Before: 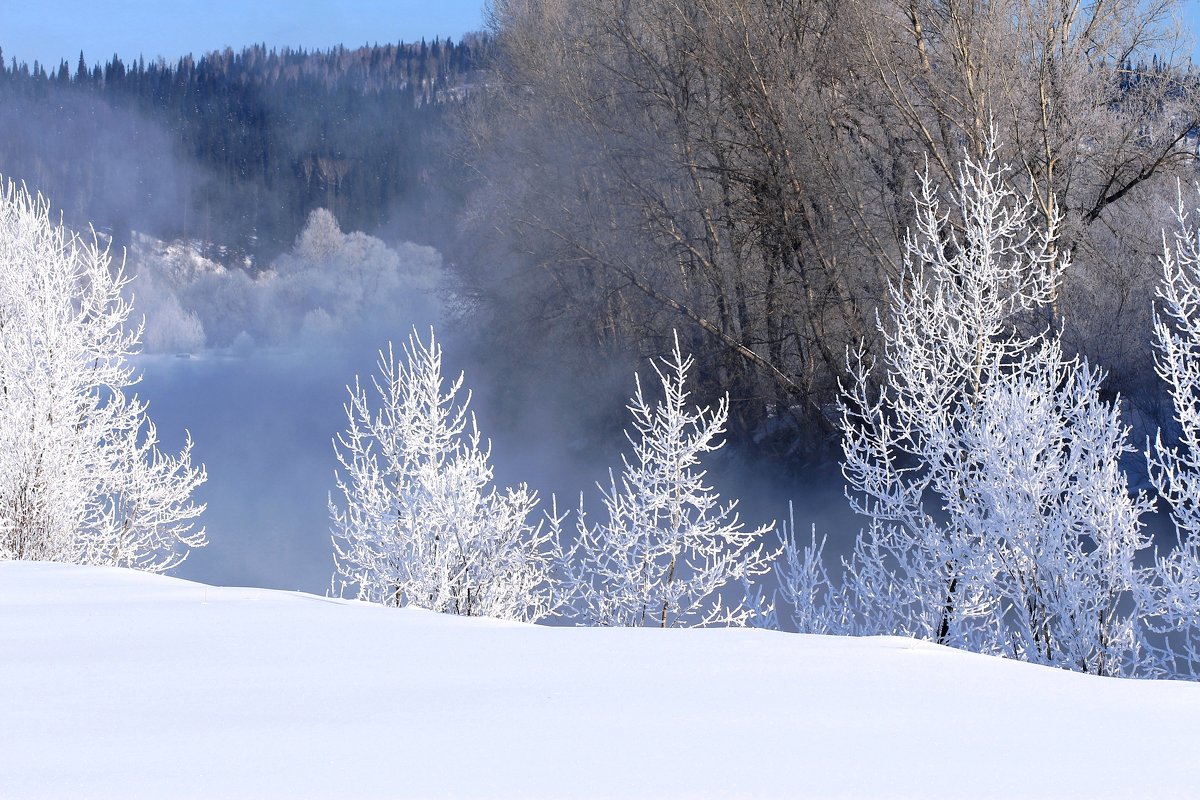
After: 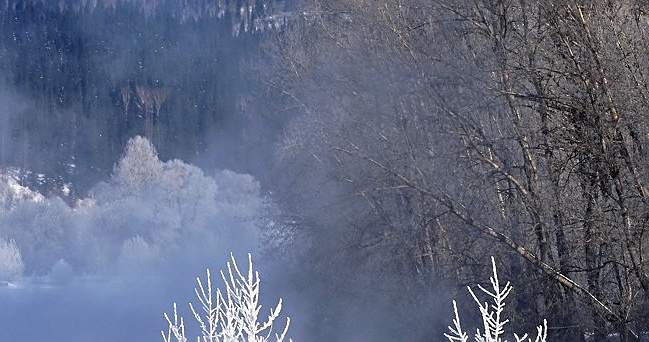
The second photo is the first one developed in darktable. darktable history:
crop: left 15.176%, top 9.111%, right 30.709%, bottom 48.089%
sharpen: on, module defaults
